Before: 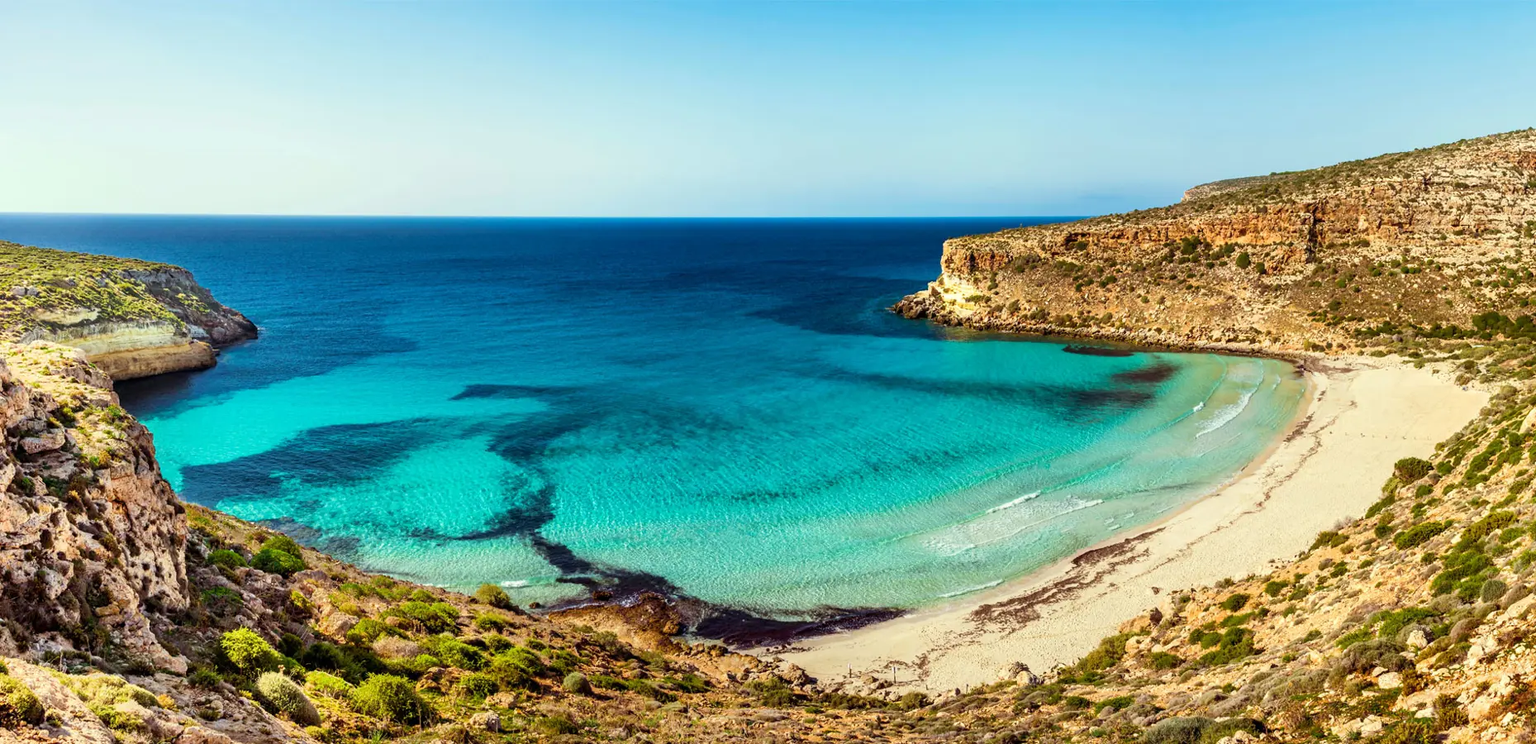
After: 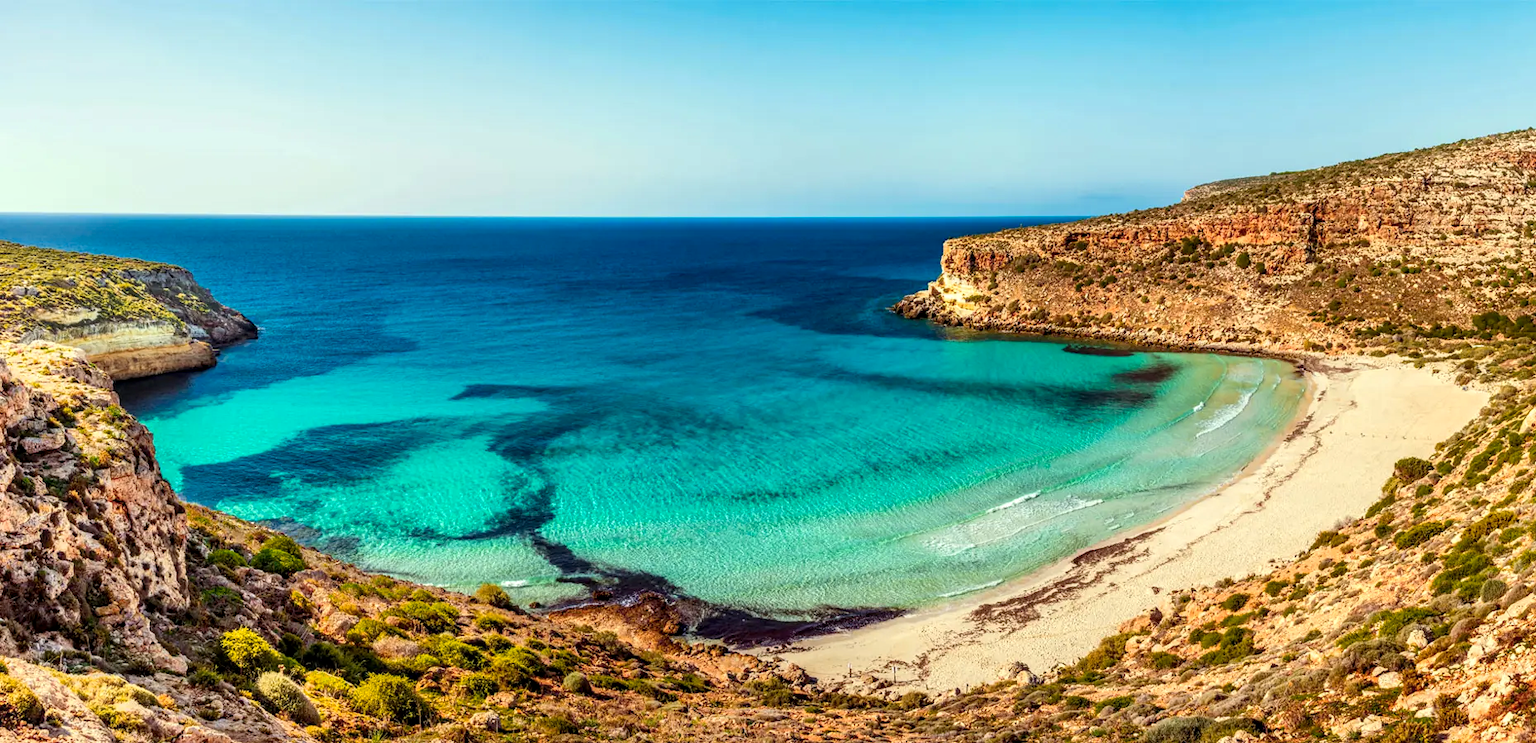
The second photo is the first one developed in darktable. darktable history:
local contrast: on, module defaults
color zones: curves: ch1 [(0.235, 0.558) (0.75, 0.5)]; ch2 [(0.25, 0.462) (0.749, 0.457)]
